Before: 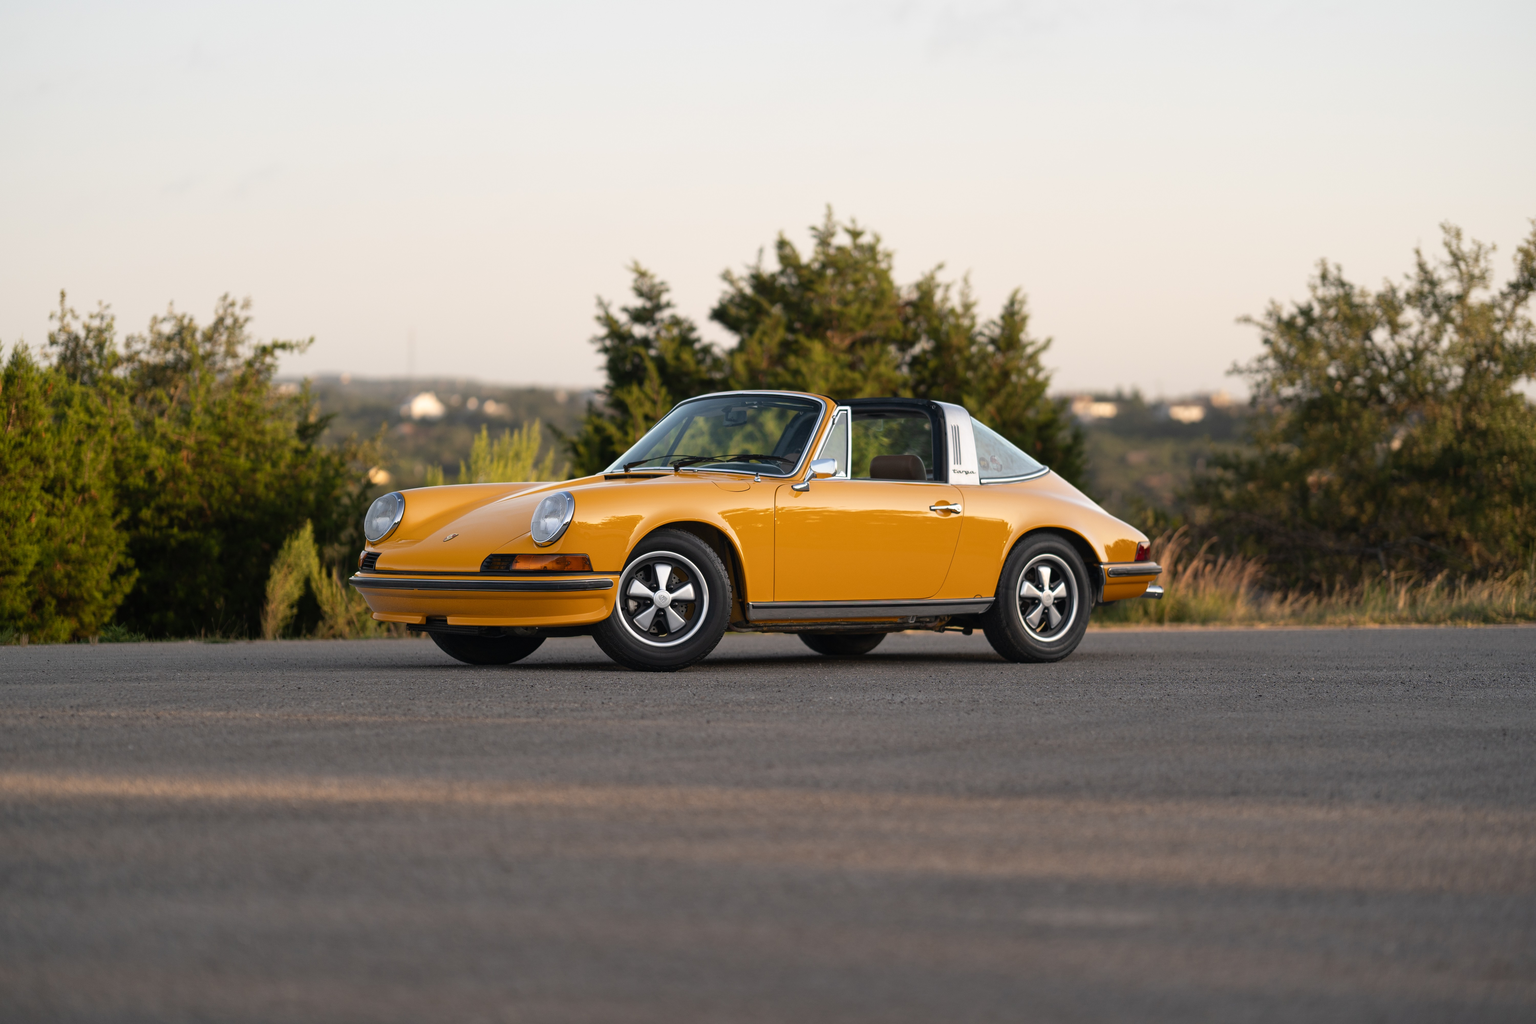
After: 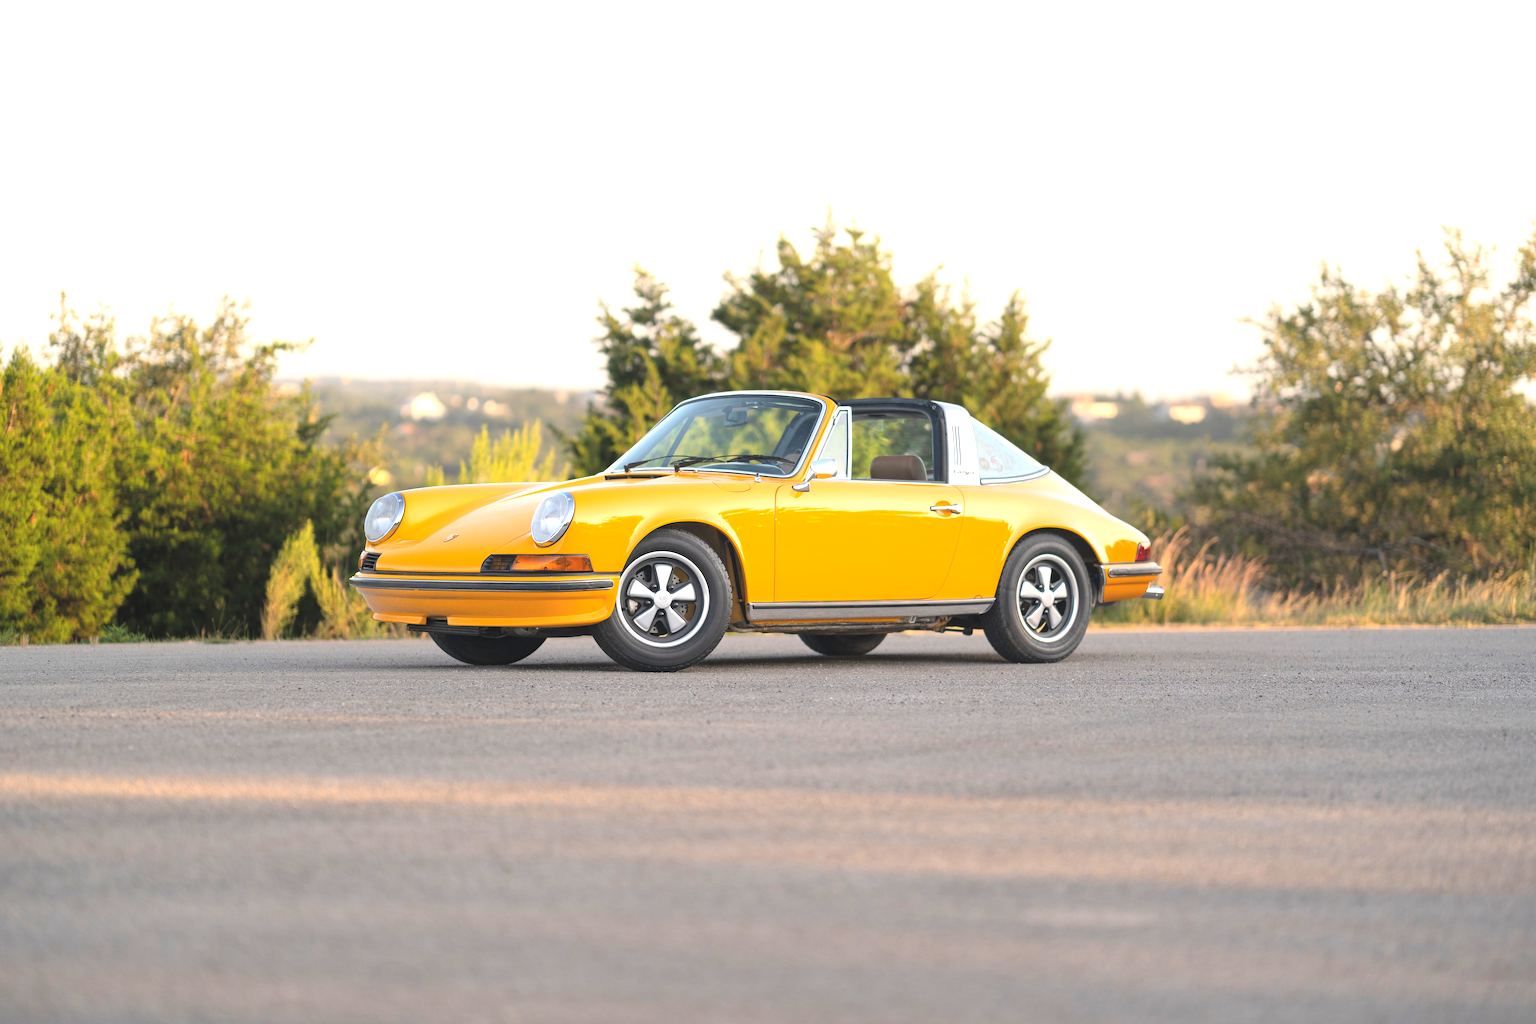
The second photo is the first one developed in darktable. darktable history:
exposure: exposure 1 EV, compensate highlight preservation false
contrast brightness saturation: contrast 0.1, brightness 0.3, saturation 0.14
